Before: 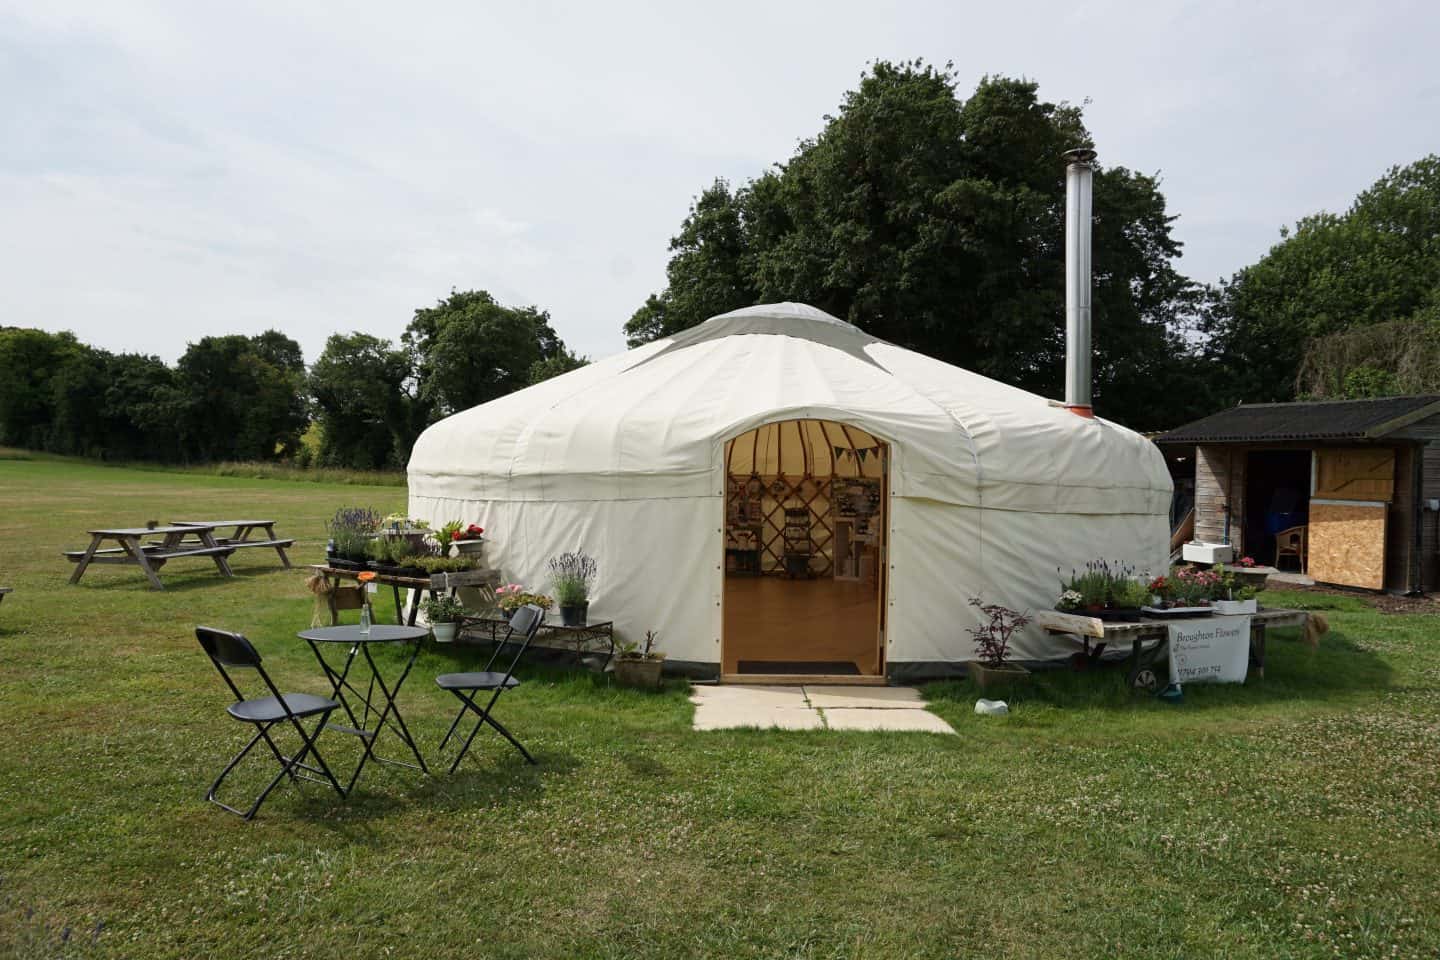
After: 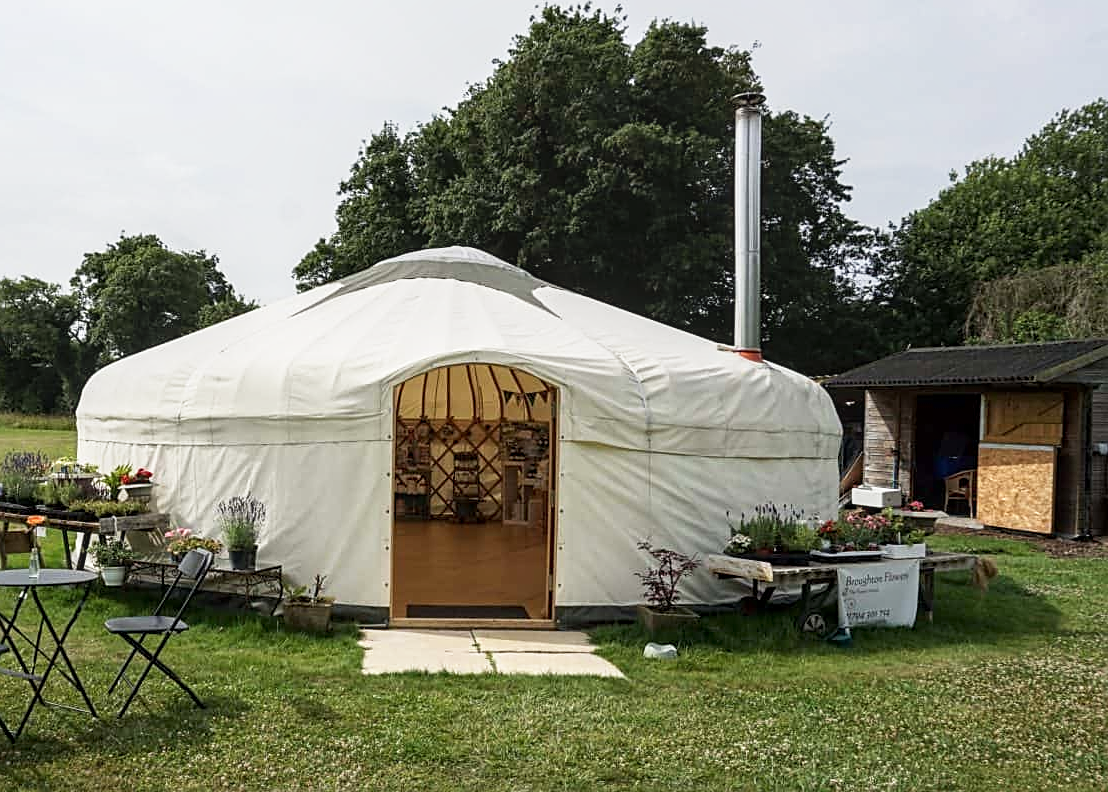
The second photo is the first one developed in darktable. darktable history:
crop: left 23.02%, top 5.895%, bottom 11.549%
local contrast: on, module defaults
base curve: curves: ch0 [(0, 0) (0.666, 0.806) (1, 1)], preserve colors none
sharpen: on, module defaults
